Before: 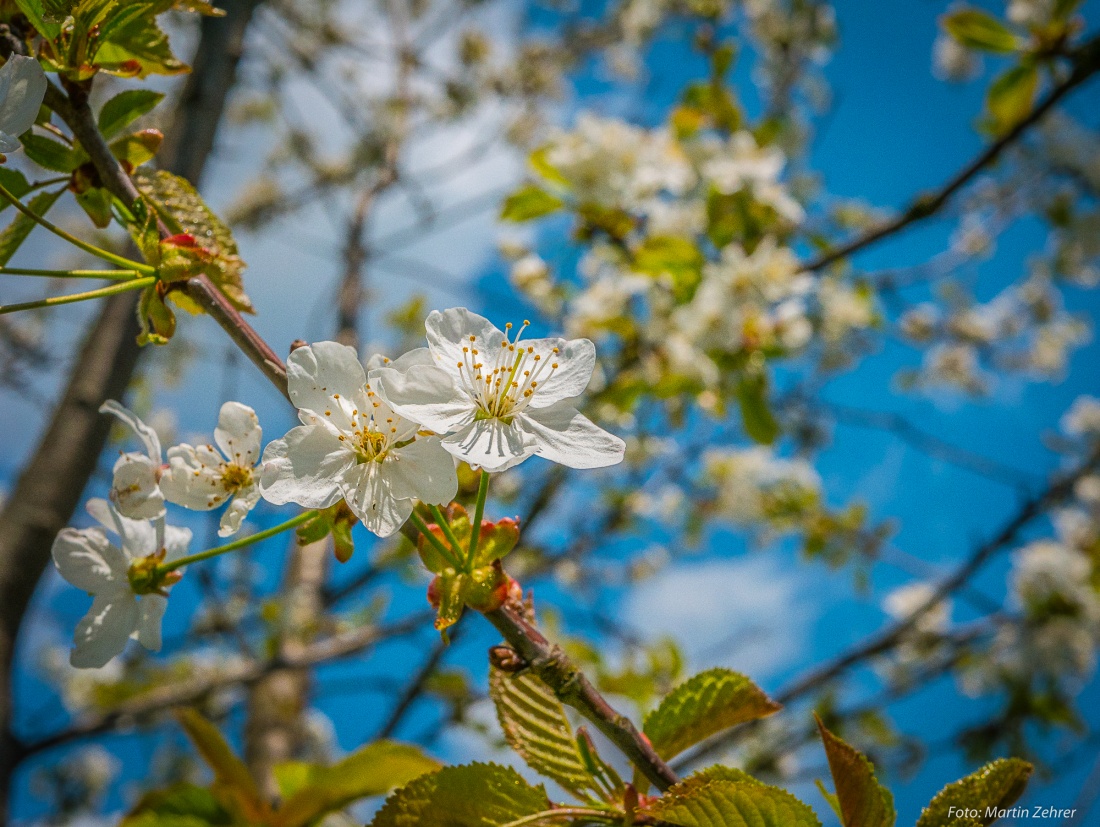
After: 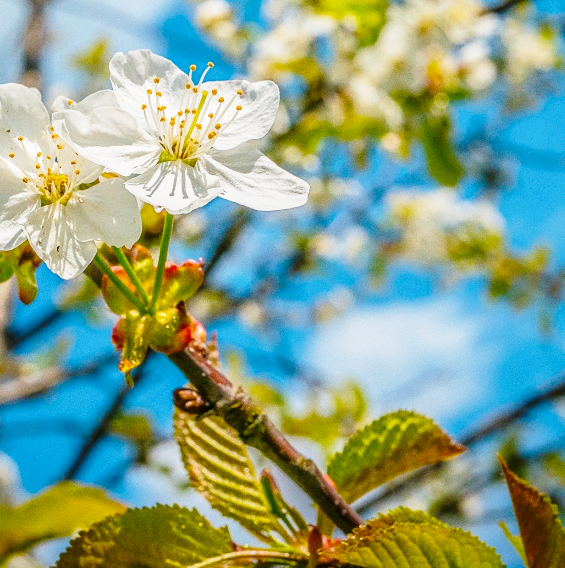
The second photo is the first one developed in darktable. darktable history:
exposure: black level correction 0.002, compensate exposure bias true, compensate highlight preservation false
crop and rotate: left 28.818%, top 31.278%, right 19.805%
base curve: curves: ch0 [(0, 0) (0.028, 0.03) (0.121, 0.232) (0.46, 0.748) (0.859, 0.968) (1, 1)], exposure shift 0.01, preserve colors none
